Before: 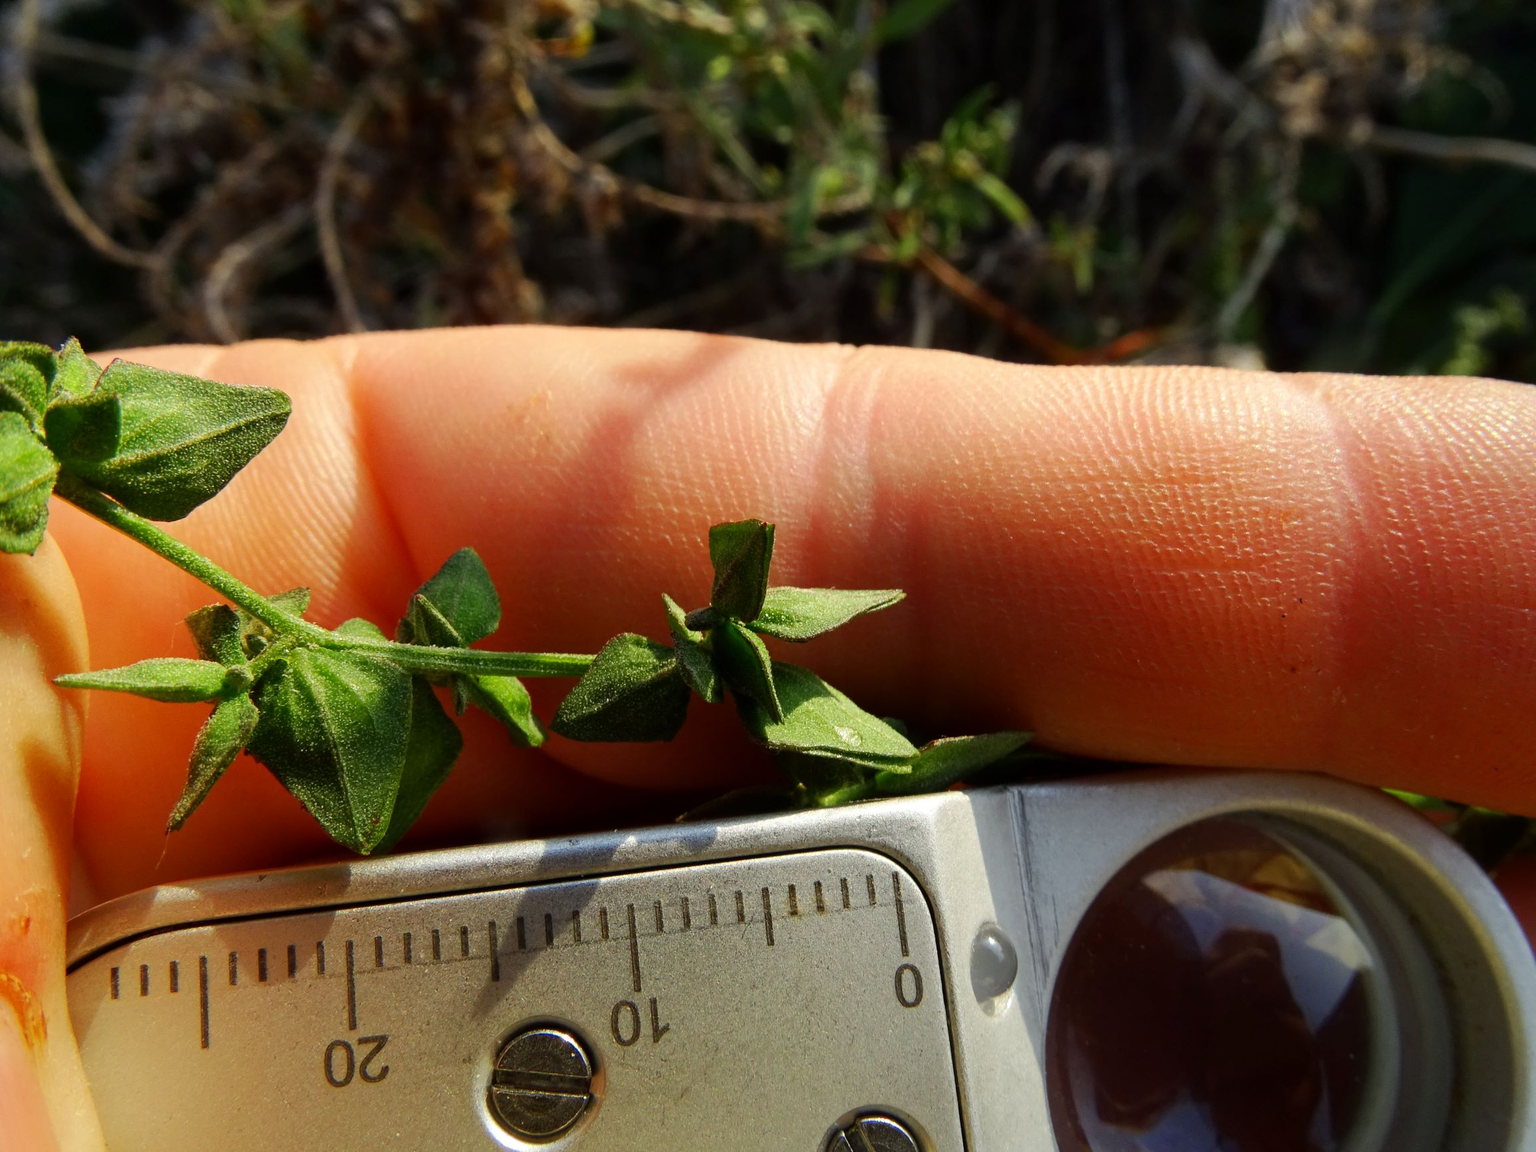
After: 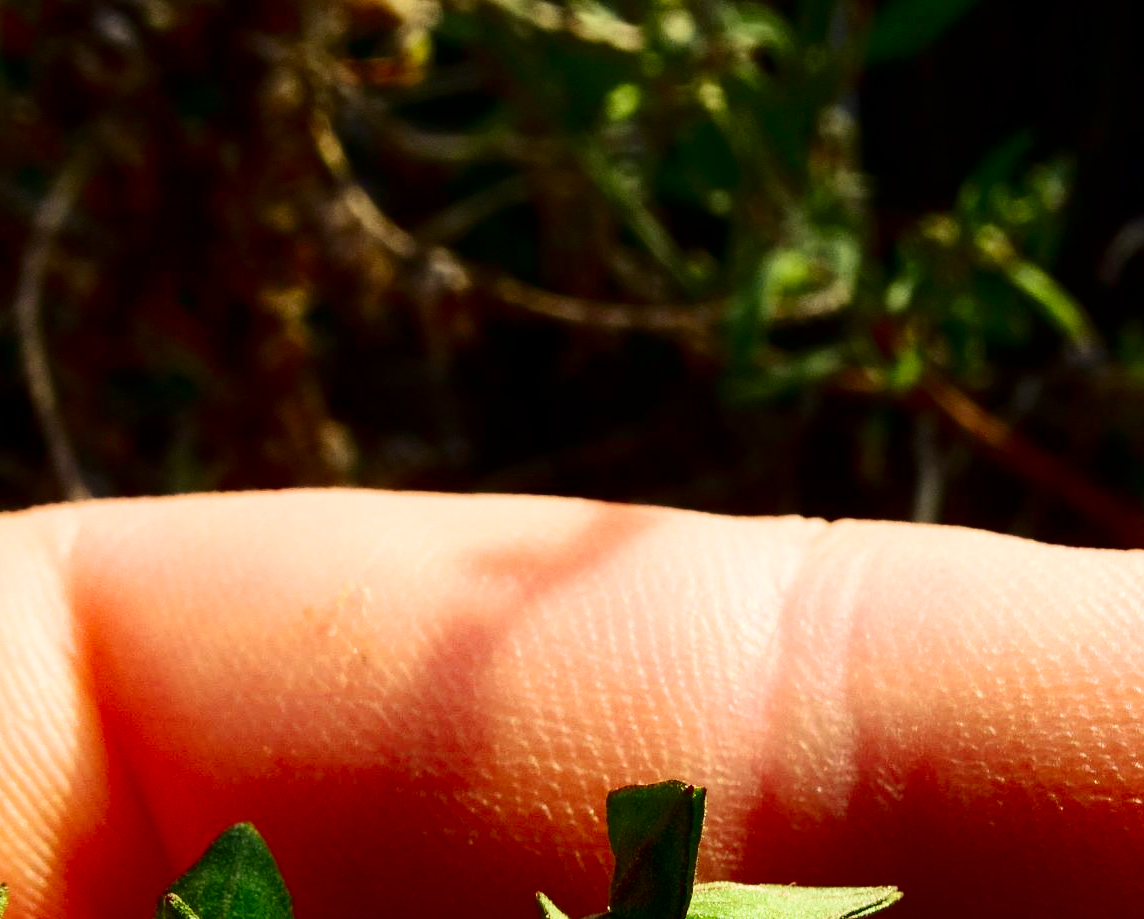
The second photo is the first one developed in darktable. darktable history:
crop: left 19.894%, right 30.549%, bottom 46.929%
exposure: exposure 0.629 EV, compensate highlight preservation false
contrast brightness saturation: contrast 0.24, brightness -0.235, saturation 0.136
velvia: on, module defaults
filmic rgb: black relative exposure -11.37 EV, white relative exposure 3.26 EV, threshold 3.03 EV, hardness 6.74, iterations of high-quality reconstruction 0, enable highlight reconstruction true
